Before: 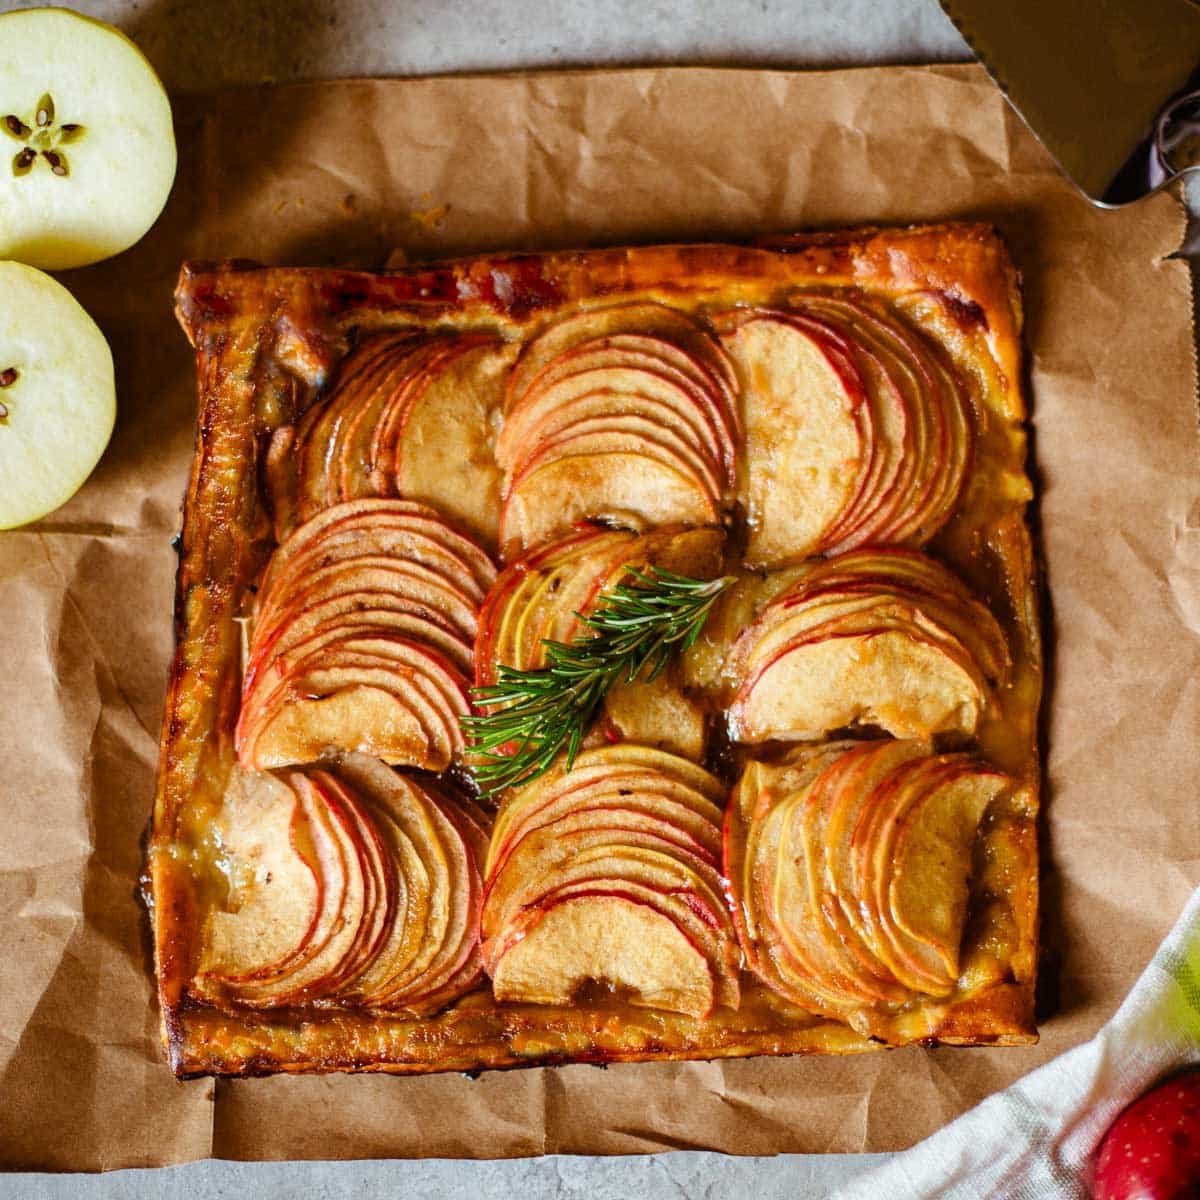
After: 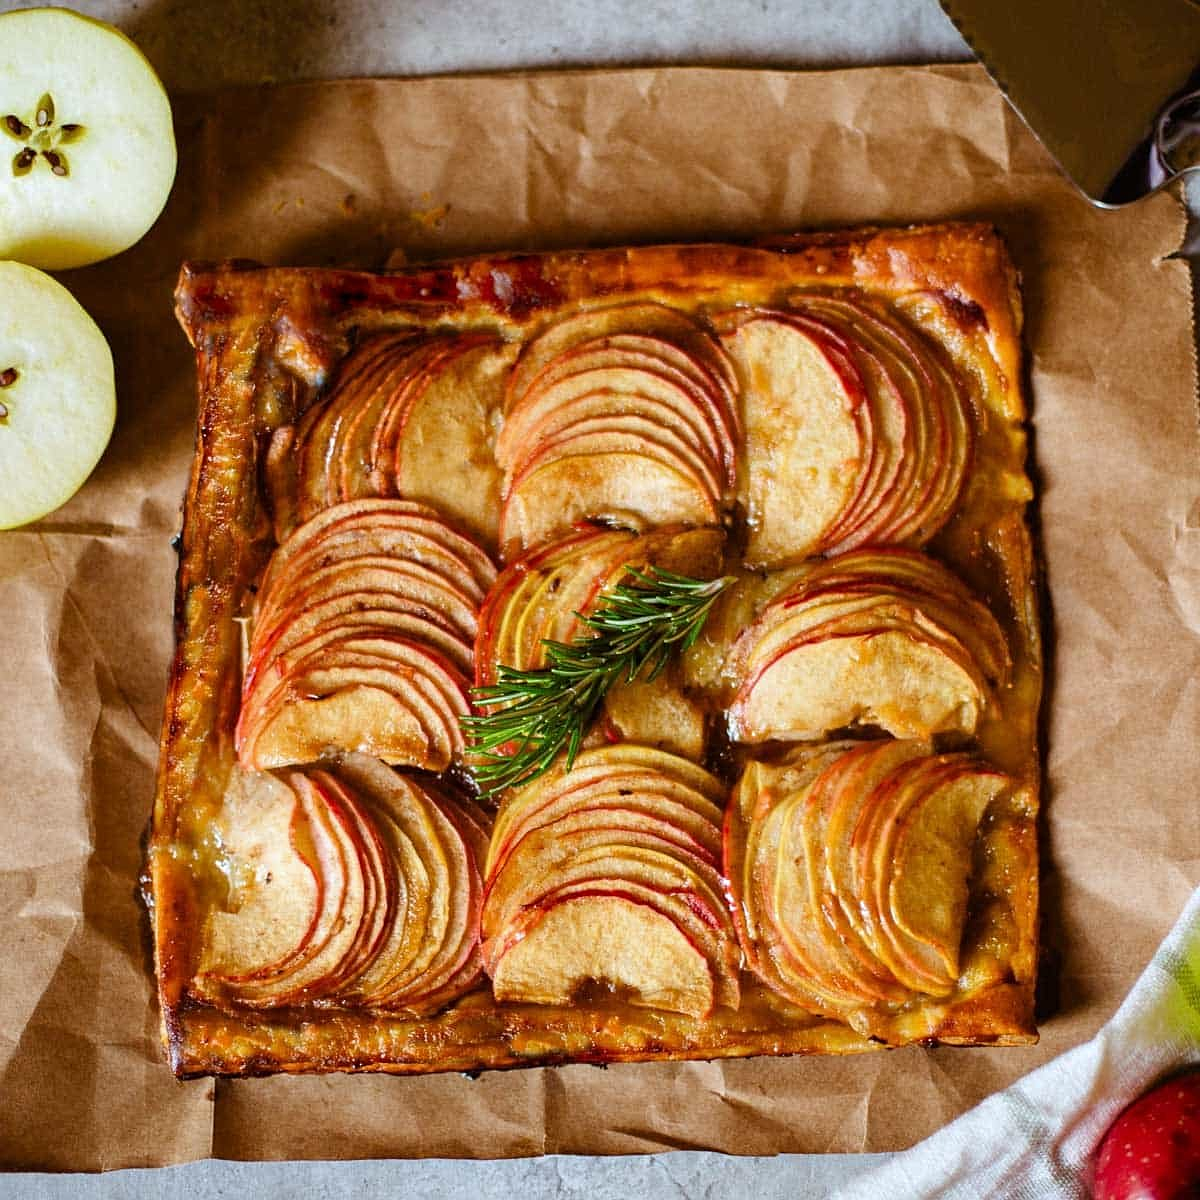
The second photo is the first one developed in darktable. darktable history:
sharpen: radius 1.272, amount 0.305, threshold 0
white balance: red 0.983, blue 1.036
